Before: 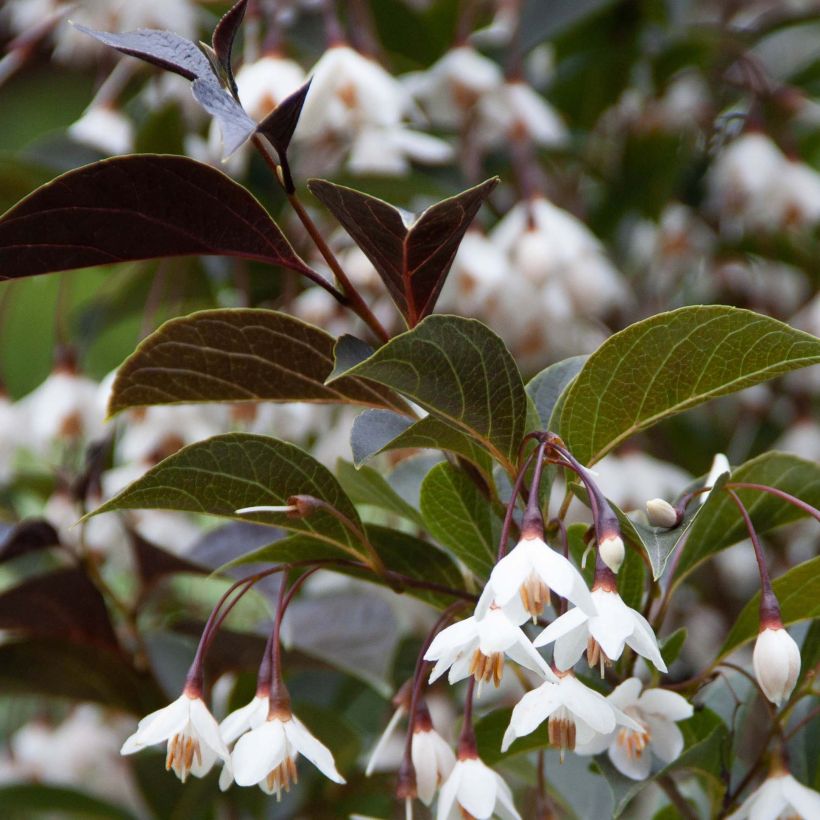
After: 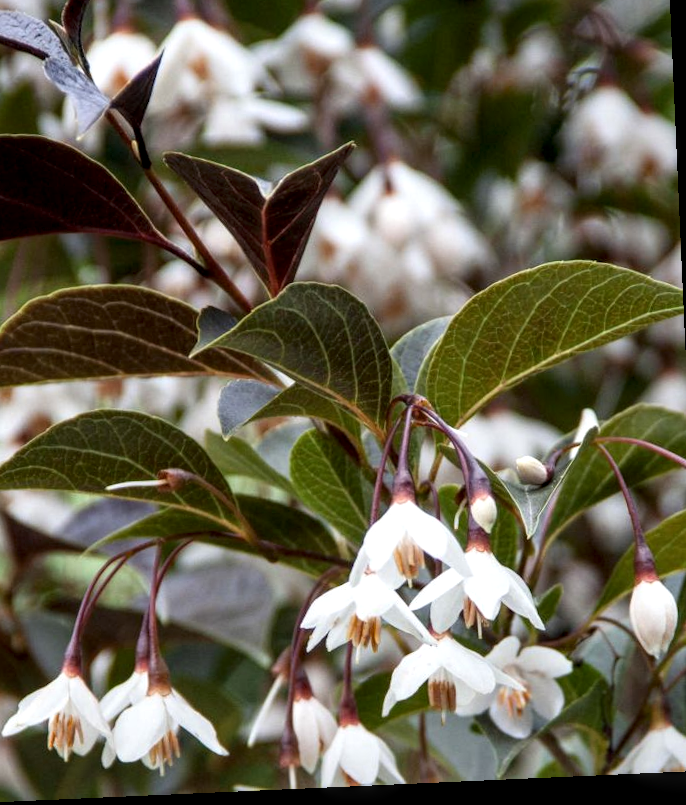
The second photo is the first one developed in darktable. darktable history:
local contrast: detail 150%
tone equalizer: on, module defaults
rotate and perspective: rotation -2.56°, automatic cropping off
base curve: curves: ch0 [(0, 0) (0.472, 0.508) (1, 1)]
crop and rotate: left 17.959%, top 5.771%, right 1.742%
